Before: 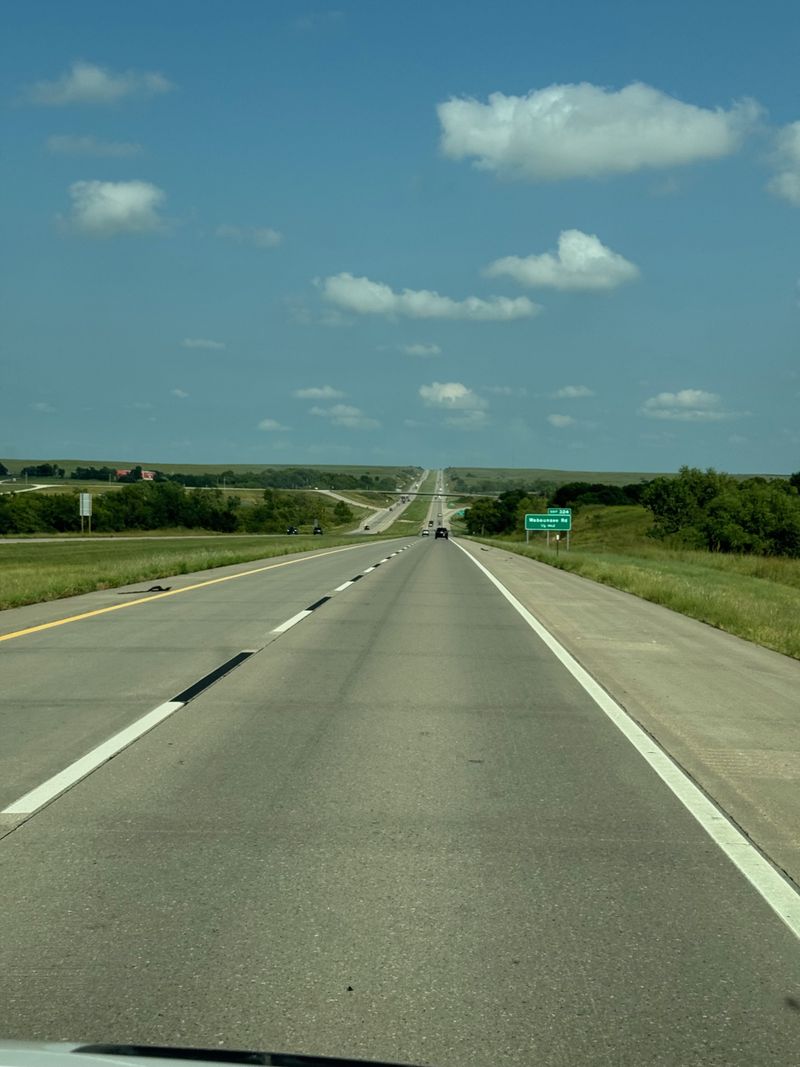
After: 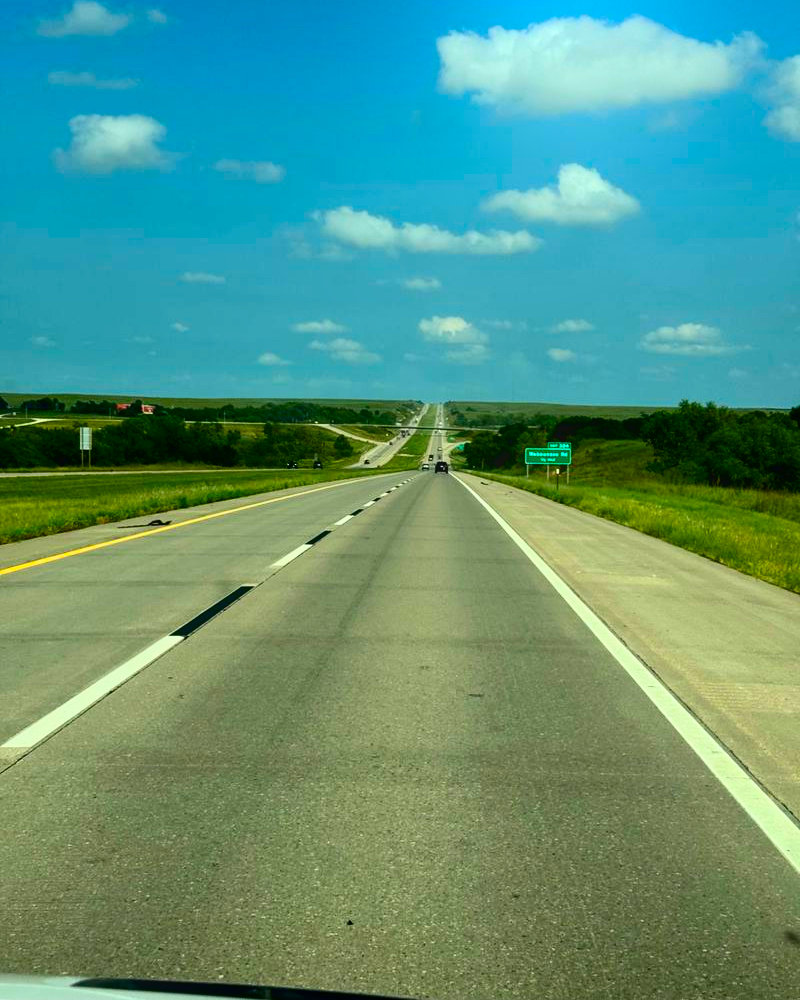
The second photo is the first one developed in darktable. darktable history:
contrast brightness saturation: contrast 0.26, brightness 0.02, saturation 0.87
bloom: on, module defaults
crop and rotate: top 6.25%
shadows and highlights: shadows -30, highlights 30
